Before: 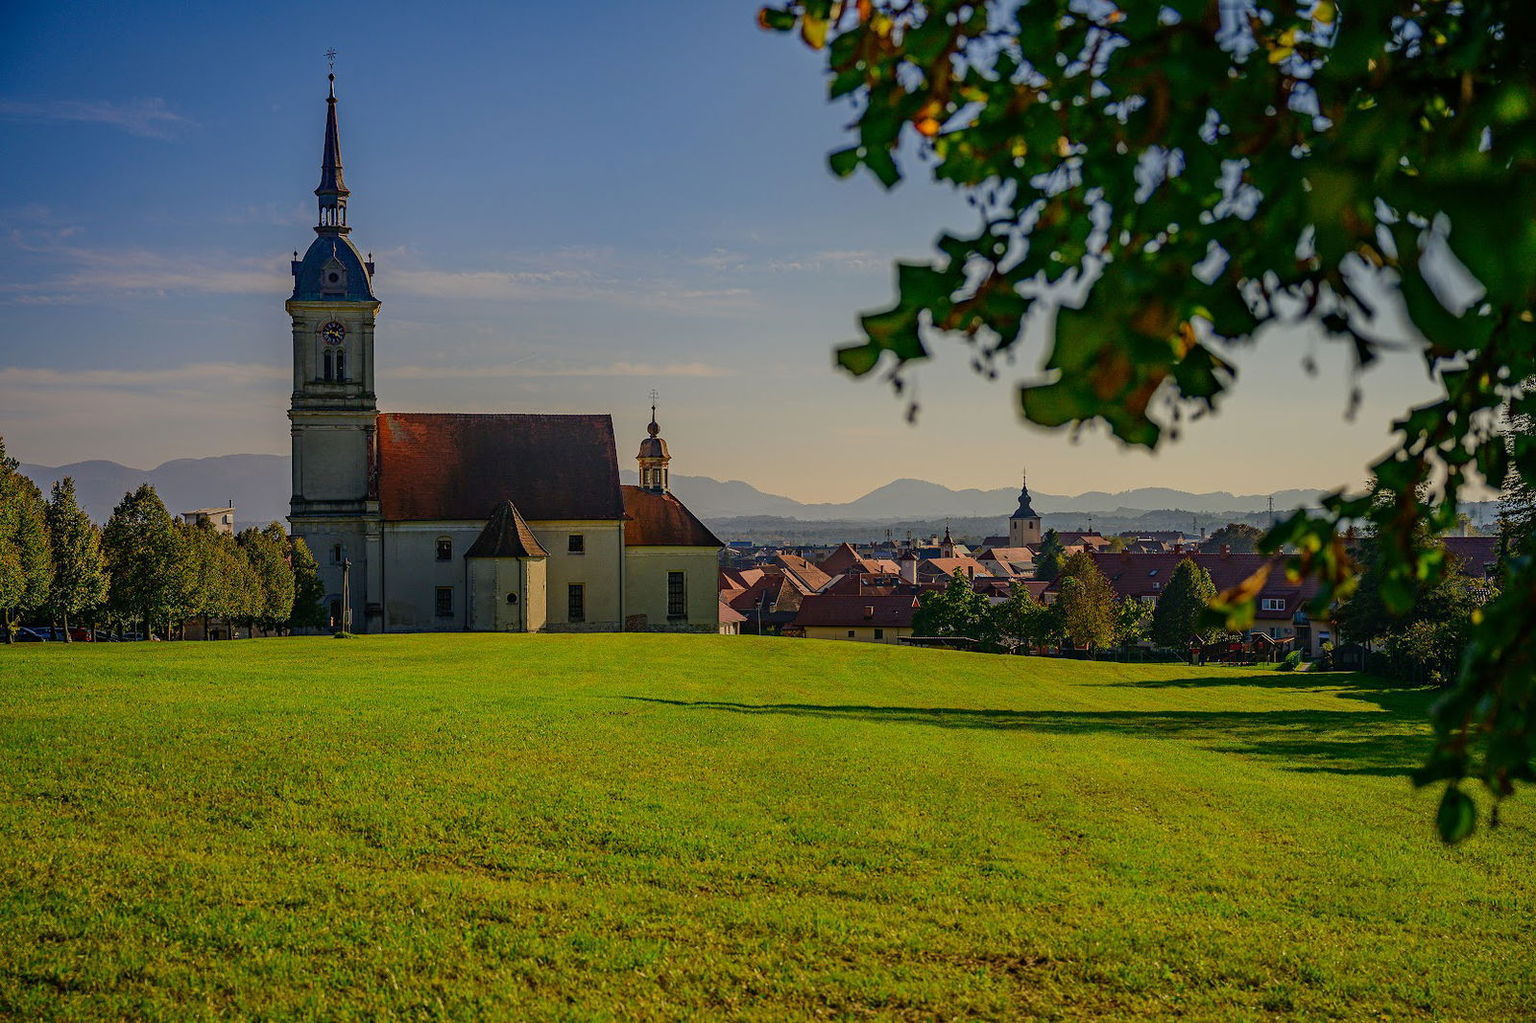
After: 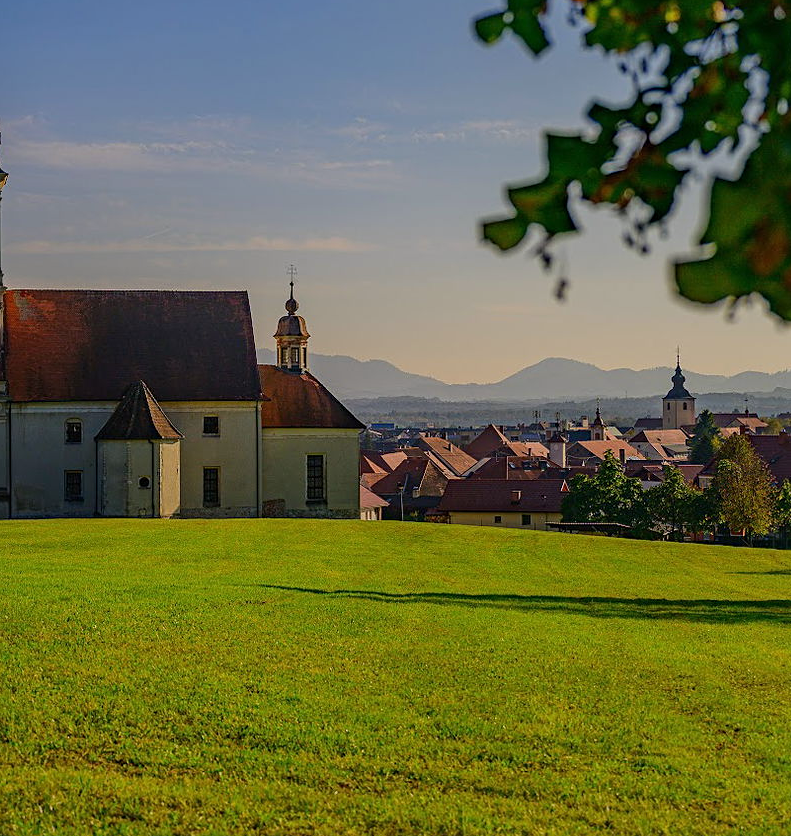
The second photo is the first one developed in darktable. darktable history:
white balance: red 1.004, blue 1.024
sharpen: amount 0.2
crop and rotate: angle 0.02°, left 24.353%, top 13.219%, right 26.156%, bottom 8.224%
